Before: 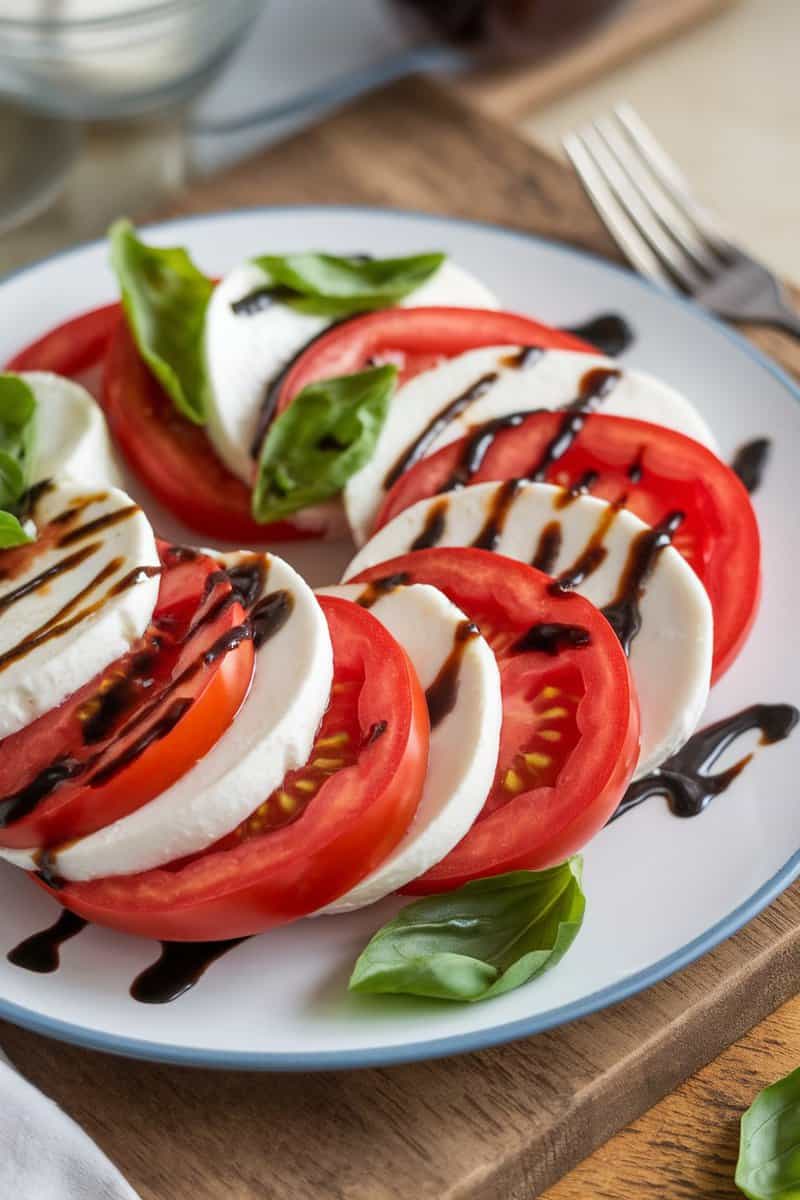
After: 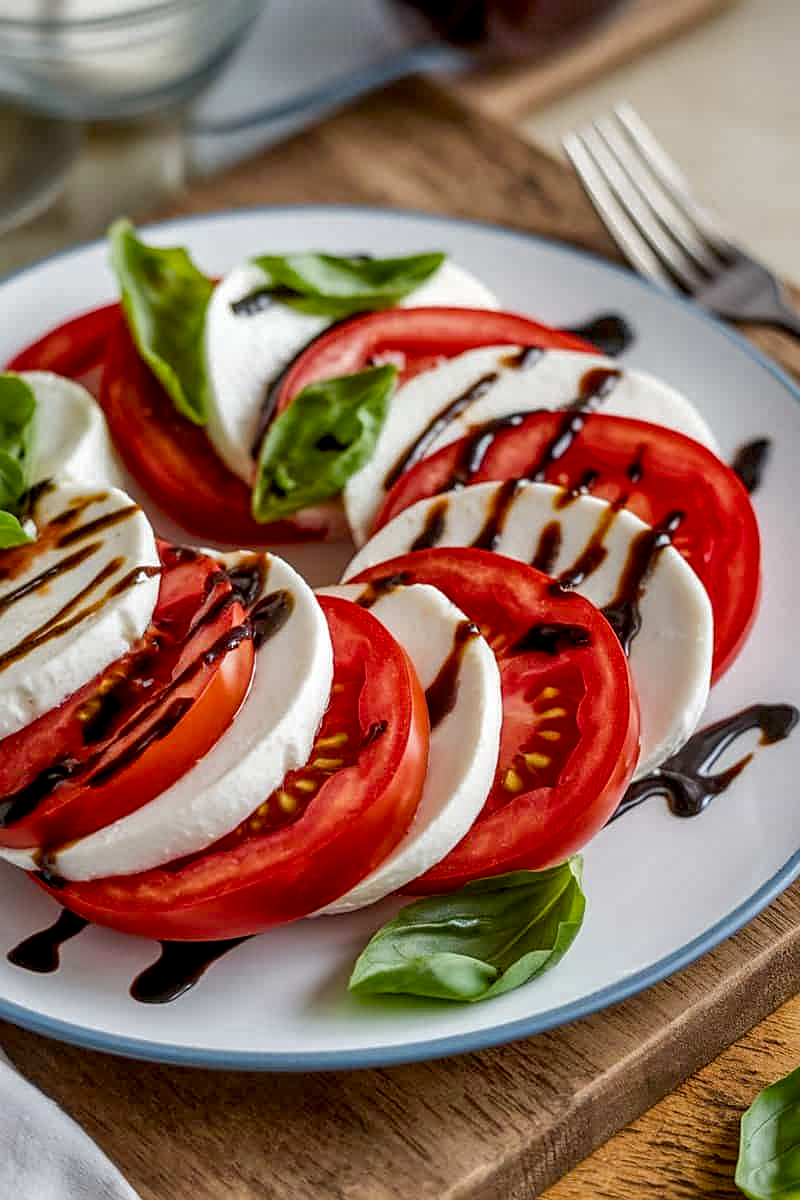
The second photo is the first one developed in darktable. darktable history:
sharpen: on, module defaults
tone equalizer: -8 EV 0.25 EV, -7 EV 0.417 EV, -6 EV 0.417 EV, -5 EV 0.25 EV, -3 EV -0.25 EV, -2 EV -0.417 EV, -1 EV -0.417 EV, +0 EV -0.25 EV, edges refinement/feathering 500, mask exposure compensation -1.57 EV, preserve details guided filter
color balance rgb: perceptual saturation grading › global saturation 20%, perceptual saturation grading › highlights -25%, perceptual saturation grading › shadows 25%
local contrast: highlights 60%, shadows 60%, detail 160%
